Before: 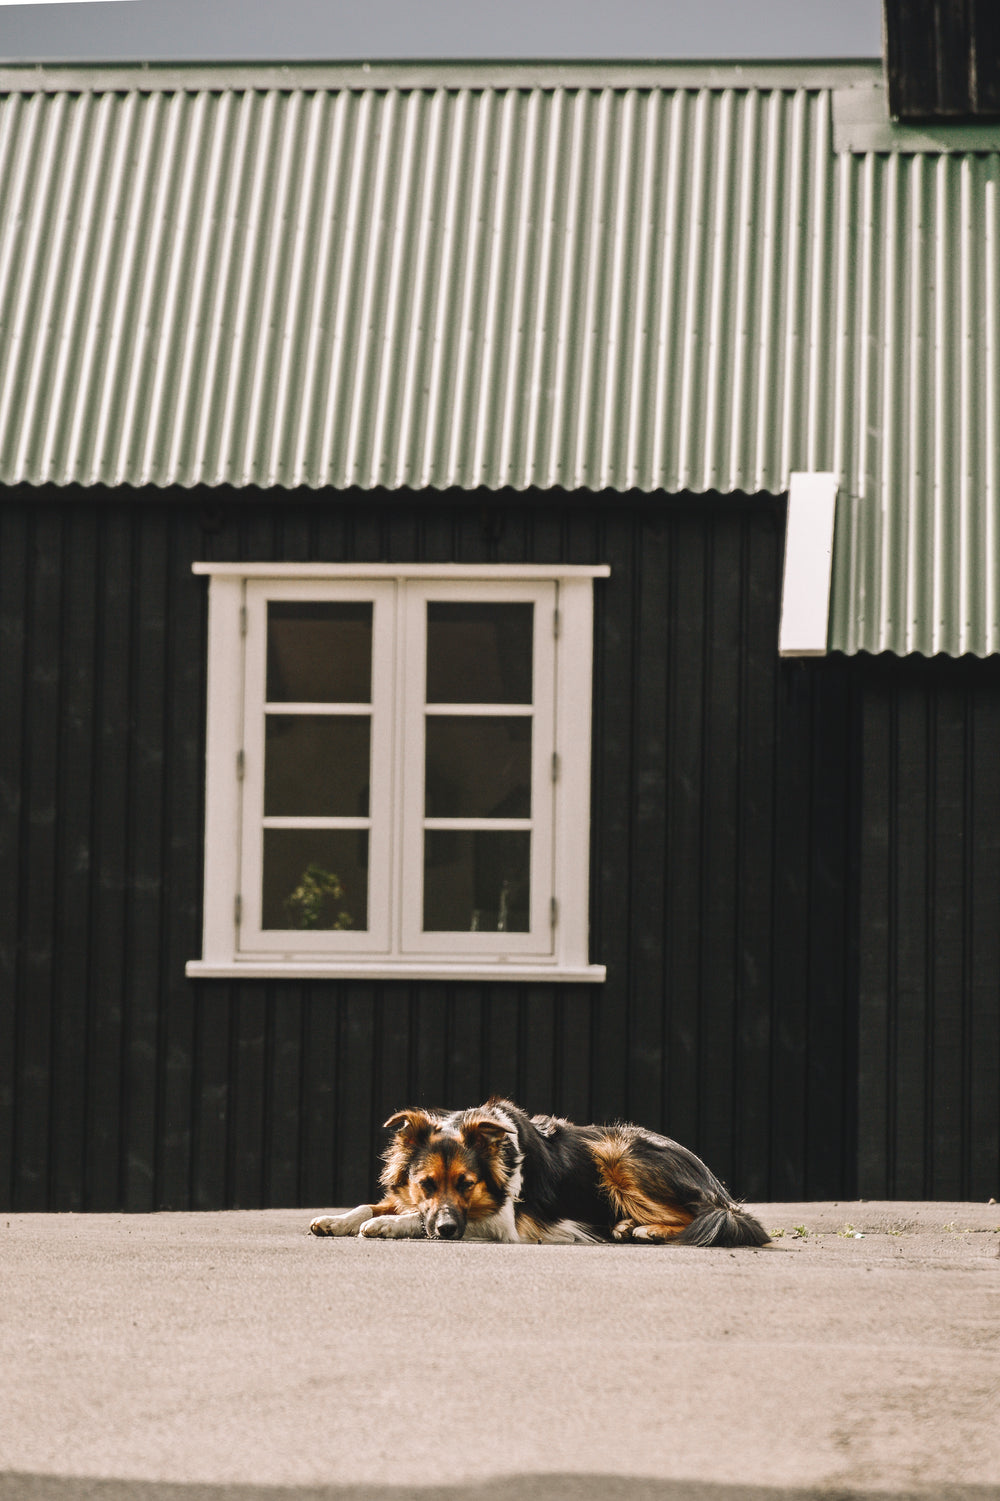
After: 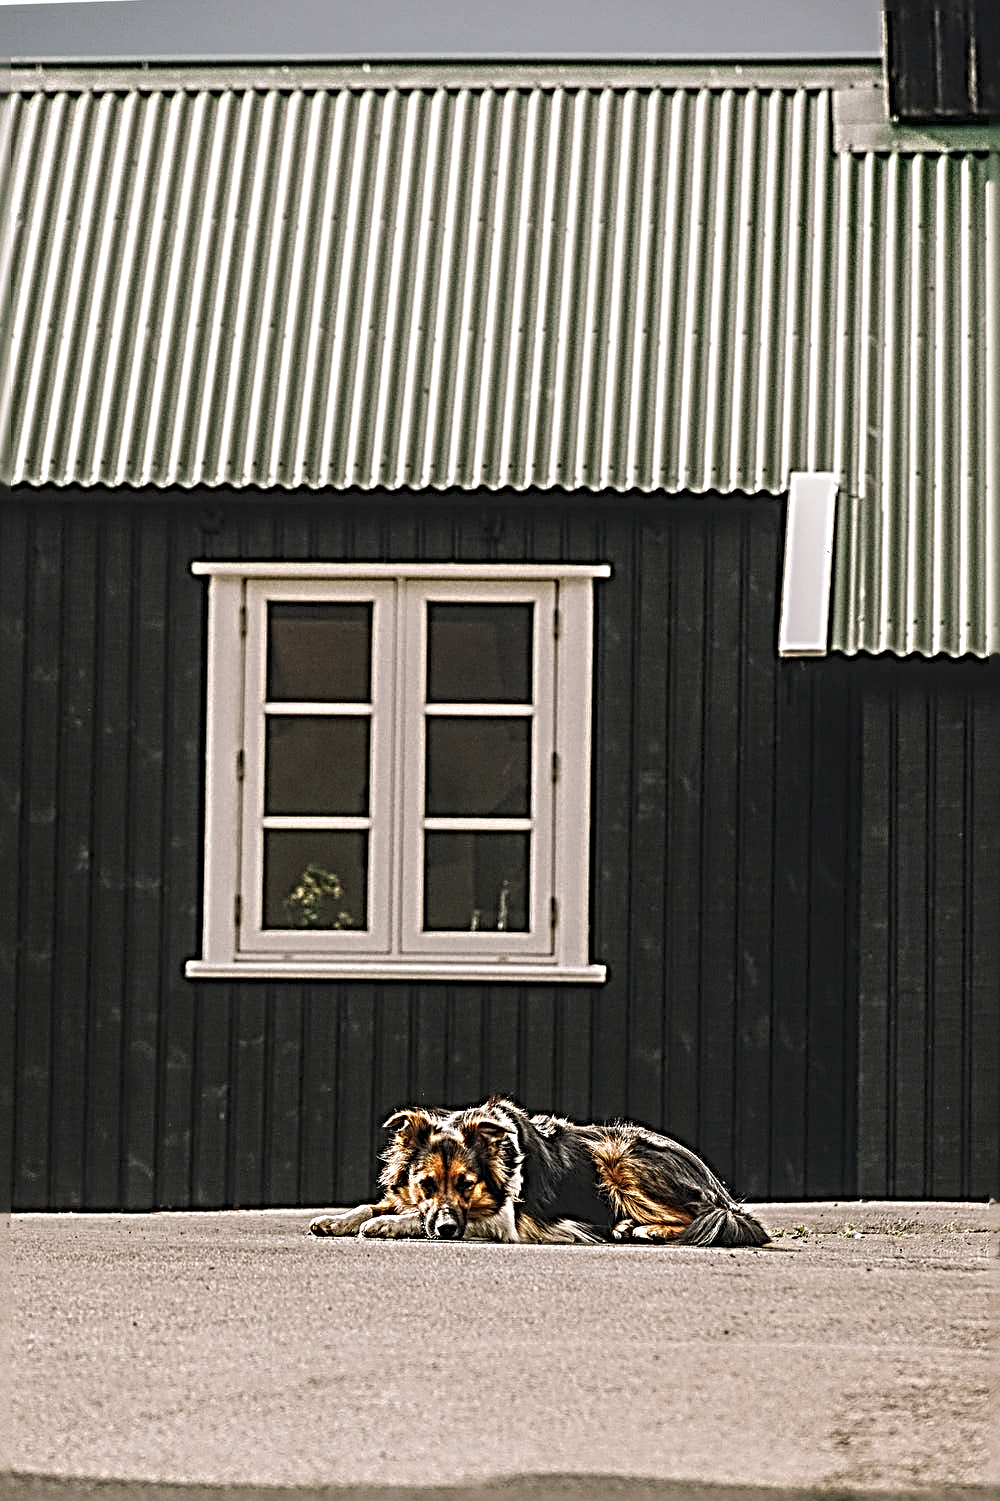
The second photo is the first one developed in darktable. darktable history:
local contrast: highlights 33%, detail 135%
sharpen: radius 4.05, amount 1.997
